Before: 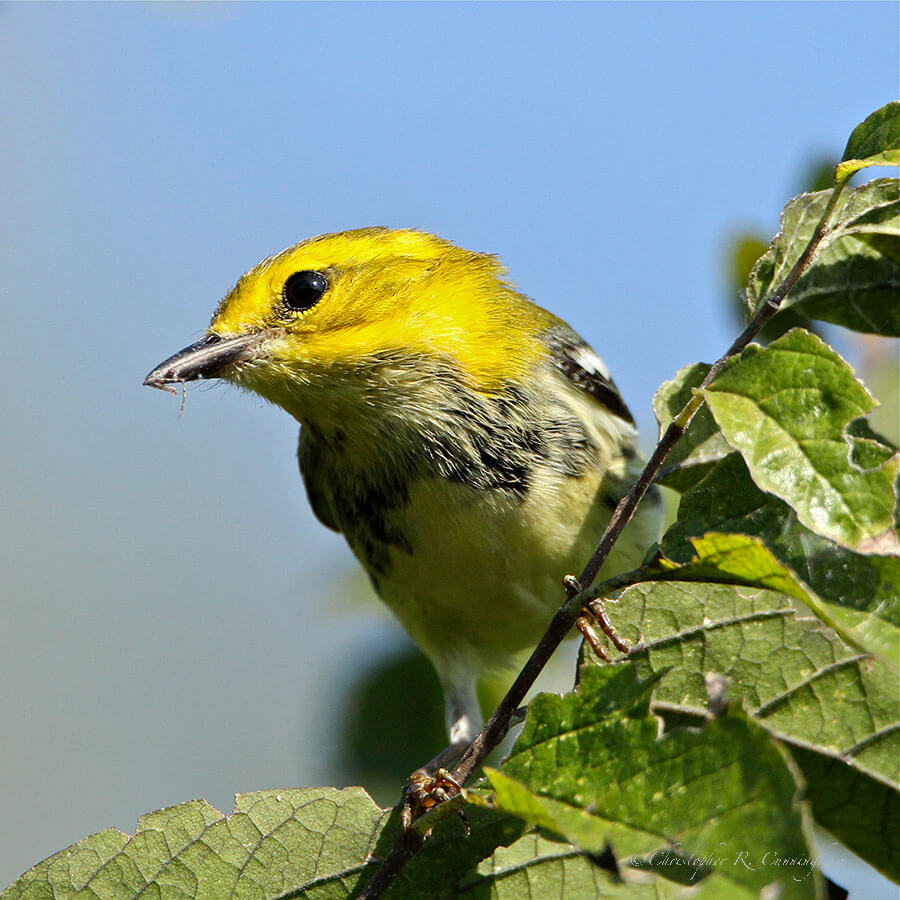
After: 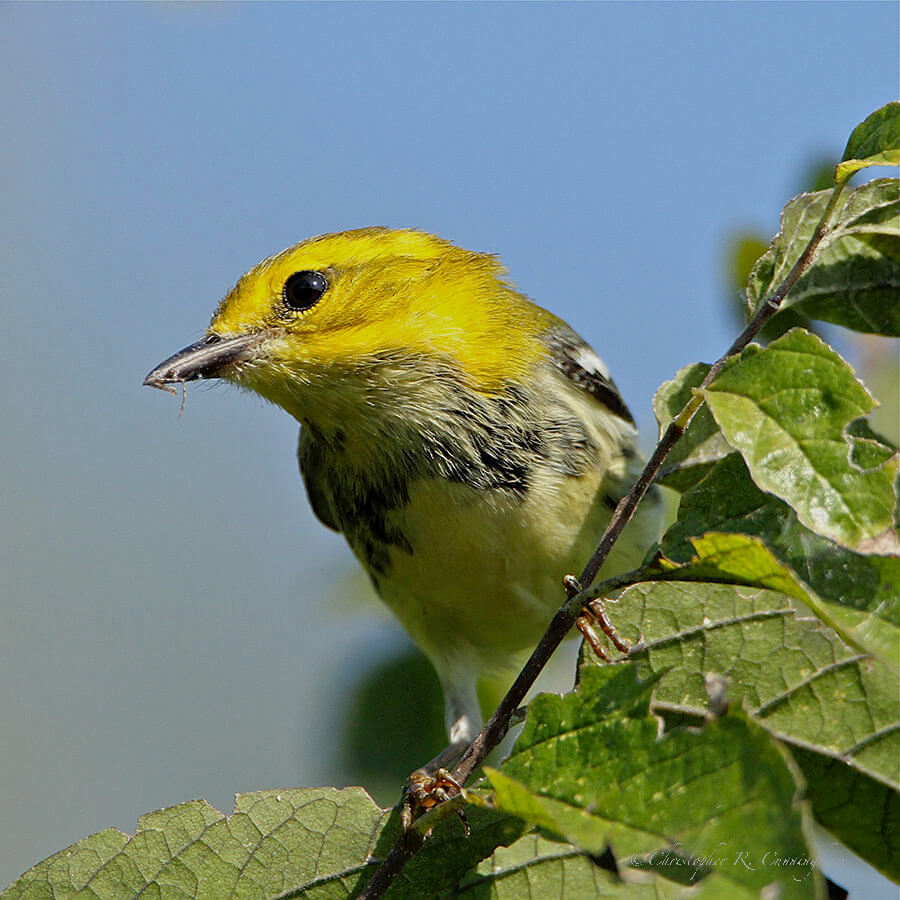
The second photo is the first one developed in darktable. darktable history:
tone equalizer: -8 EV 0.231 EV, -7 EV 0.452 EV, -6 EV 0.38 EV, -5 EV 0.28 EV, -3 EV -0.275 EV, -2 EV -0.44 EV, -1 EV -0.428 EV, +0 EV -0.28 EV, edges refinement/feathering 500, mask exposure compensation -1.57 EV, preserve details no
sharpen: amount 0.212
